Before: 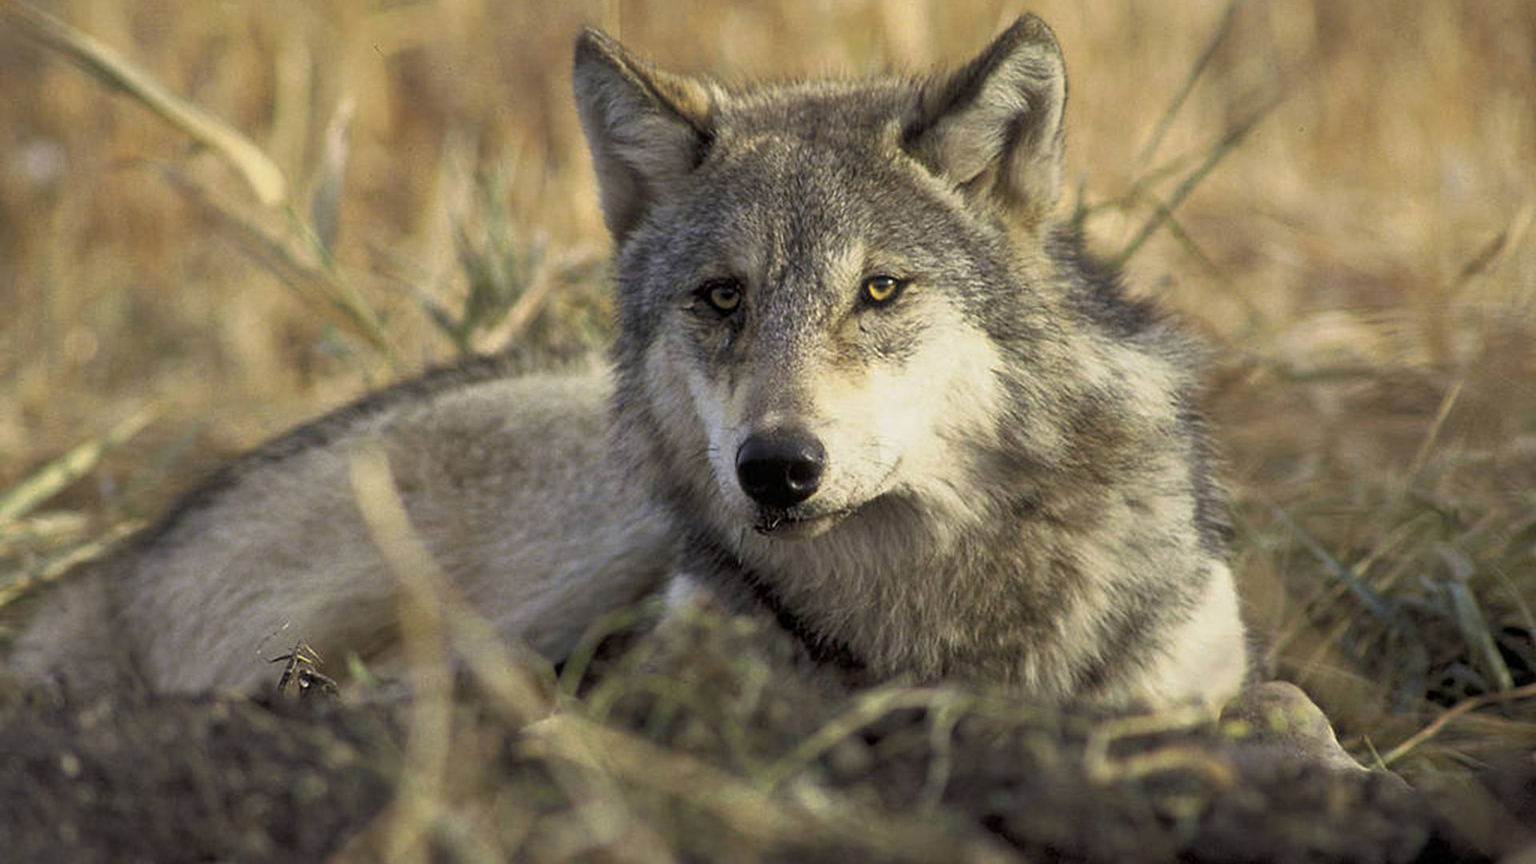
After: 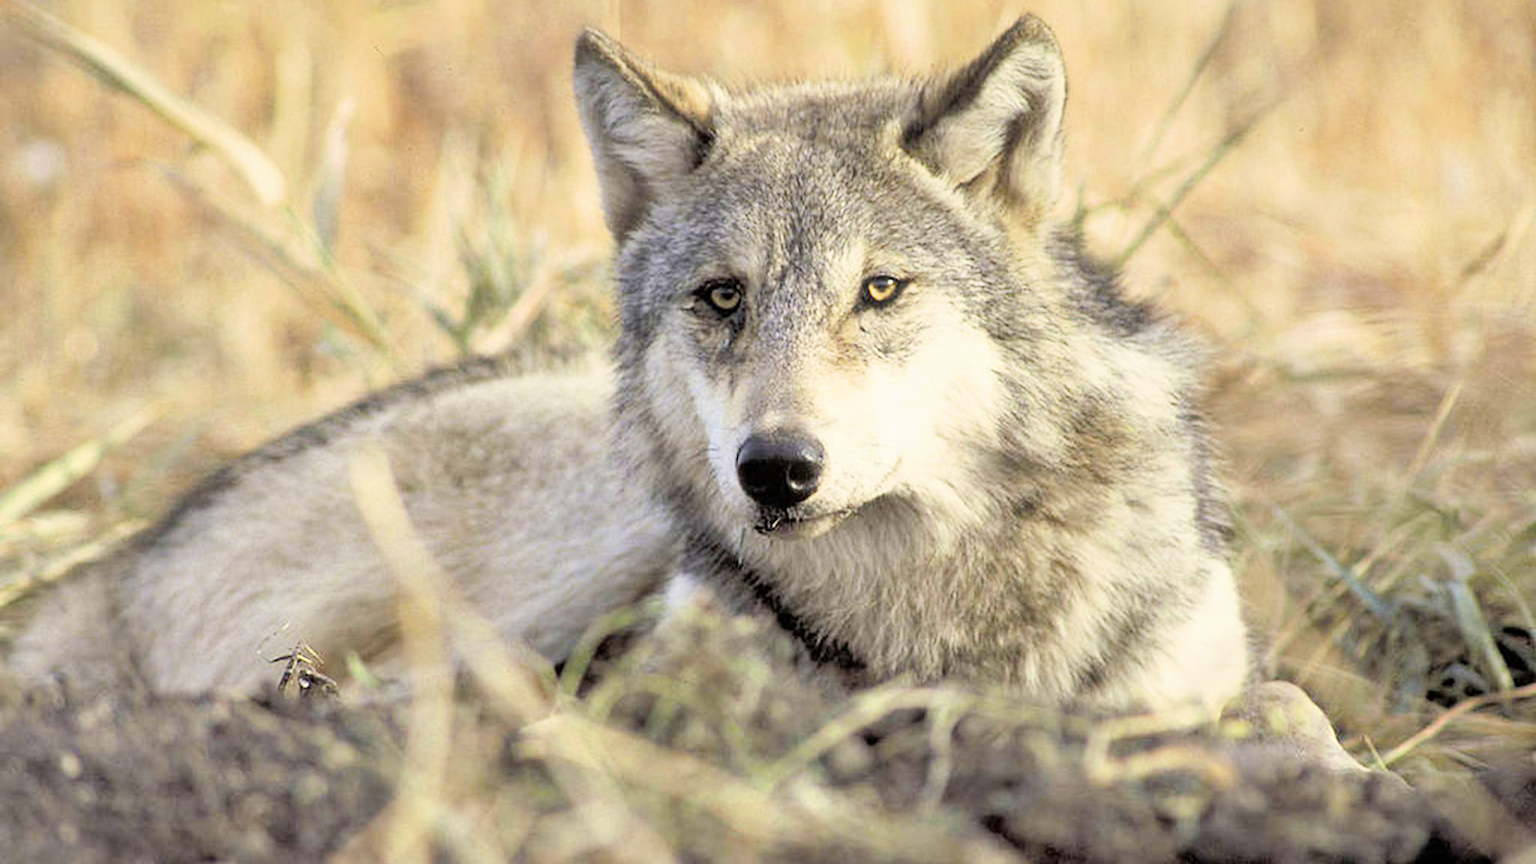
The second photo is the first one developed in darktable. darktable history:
filmic rgb: black relative exposure -7.65 EV, white relative exposure 4.56 EV, threshold 3.04 EV, hardness 3.61, enable highlight reconstruction true
shadows and highlights: shadows 20.95, highlights -36.37, soften with gaussian
exposure: black level correction 0, exposure 2 EV, compensate highlight preservation false
